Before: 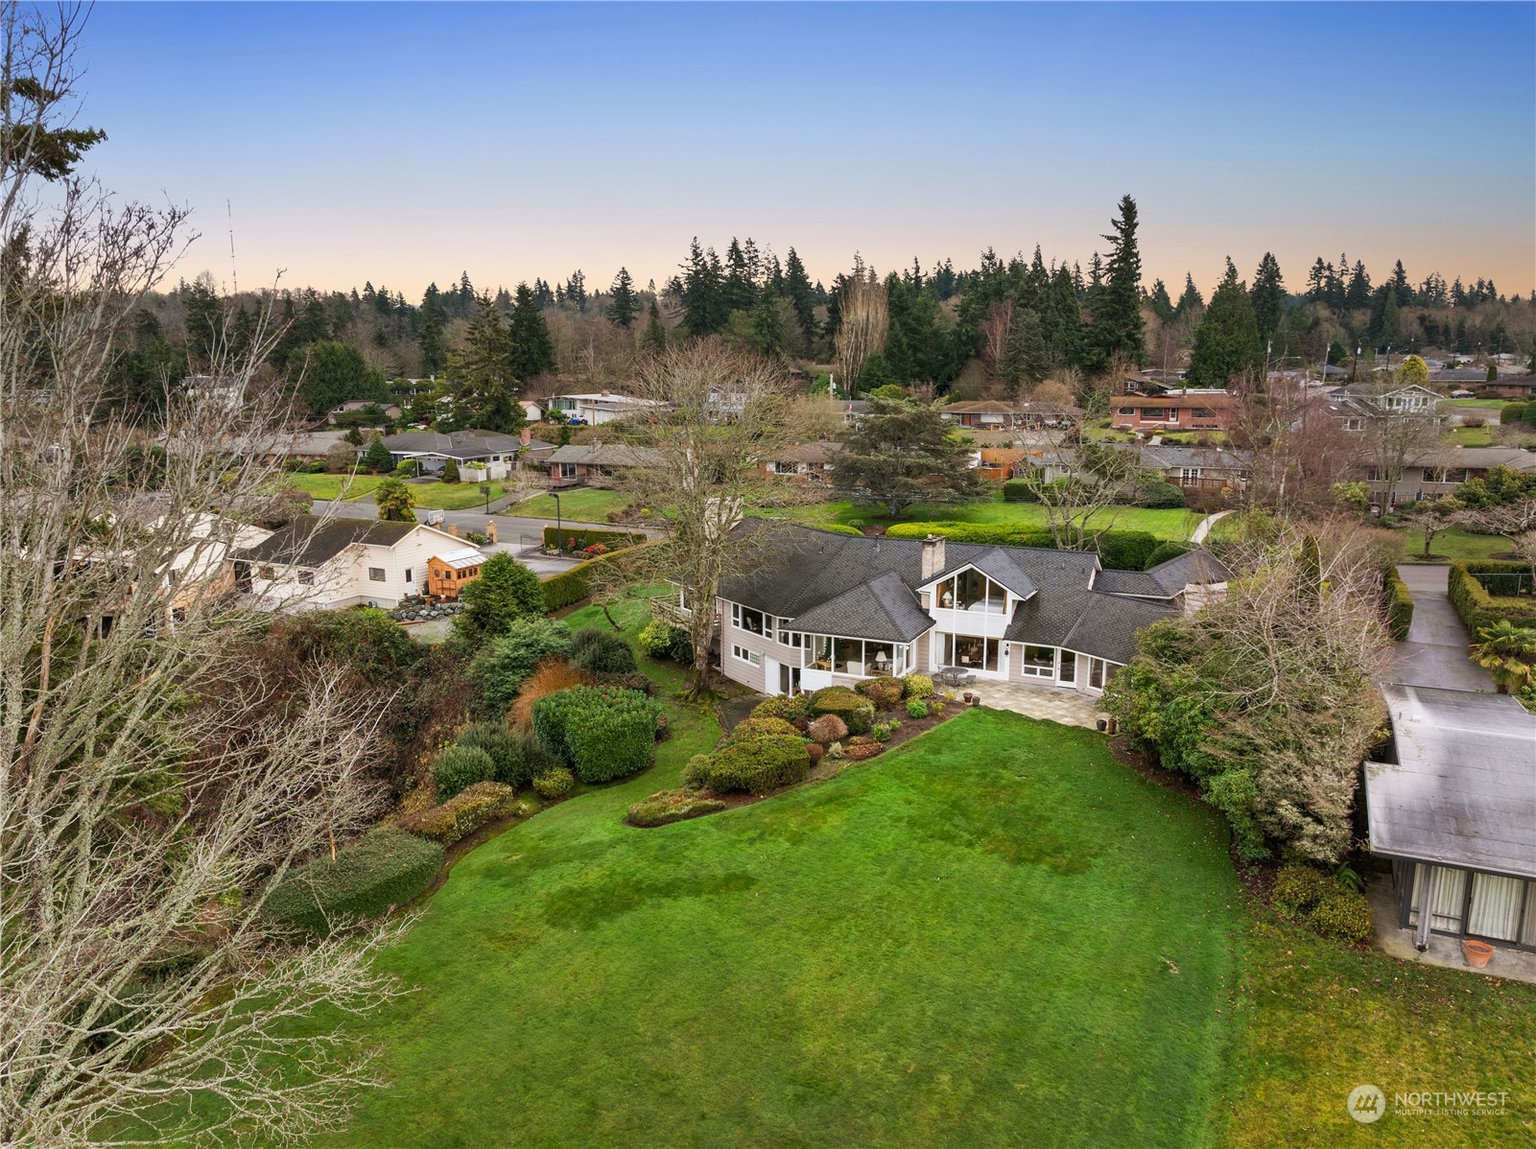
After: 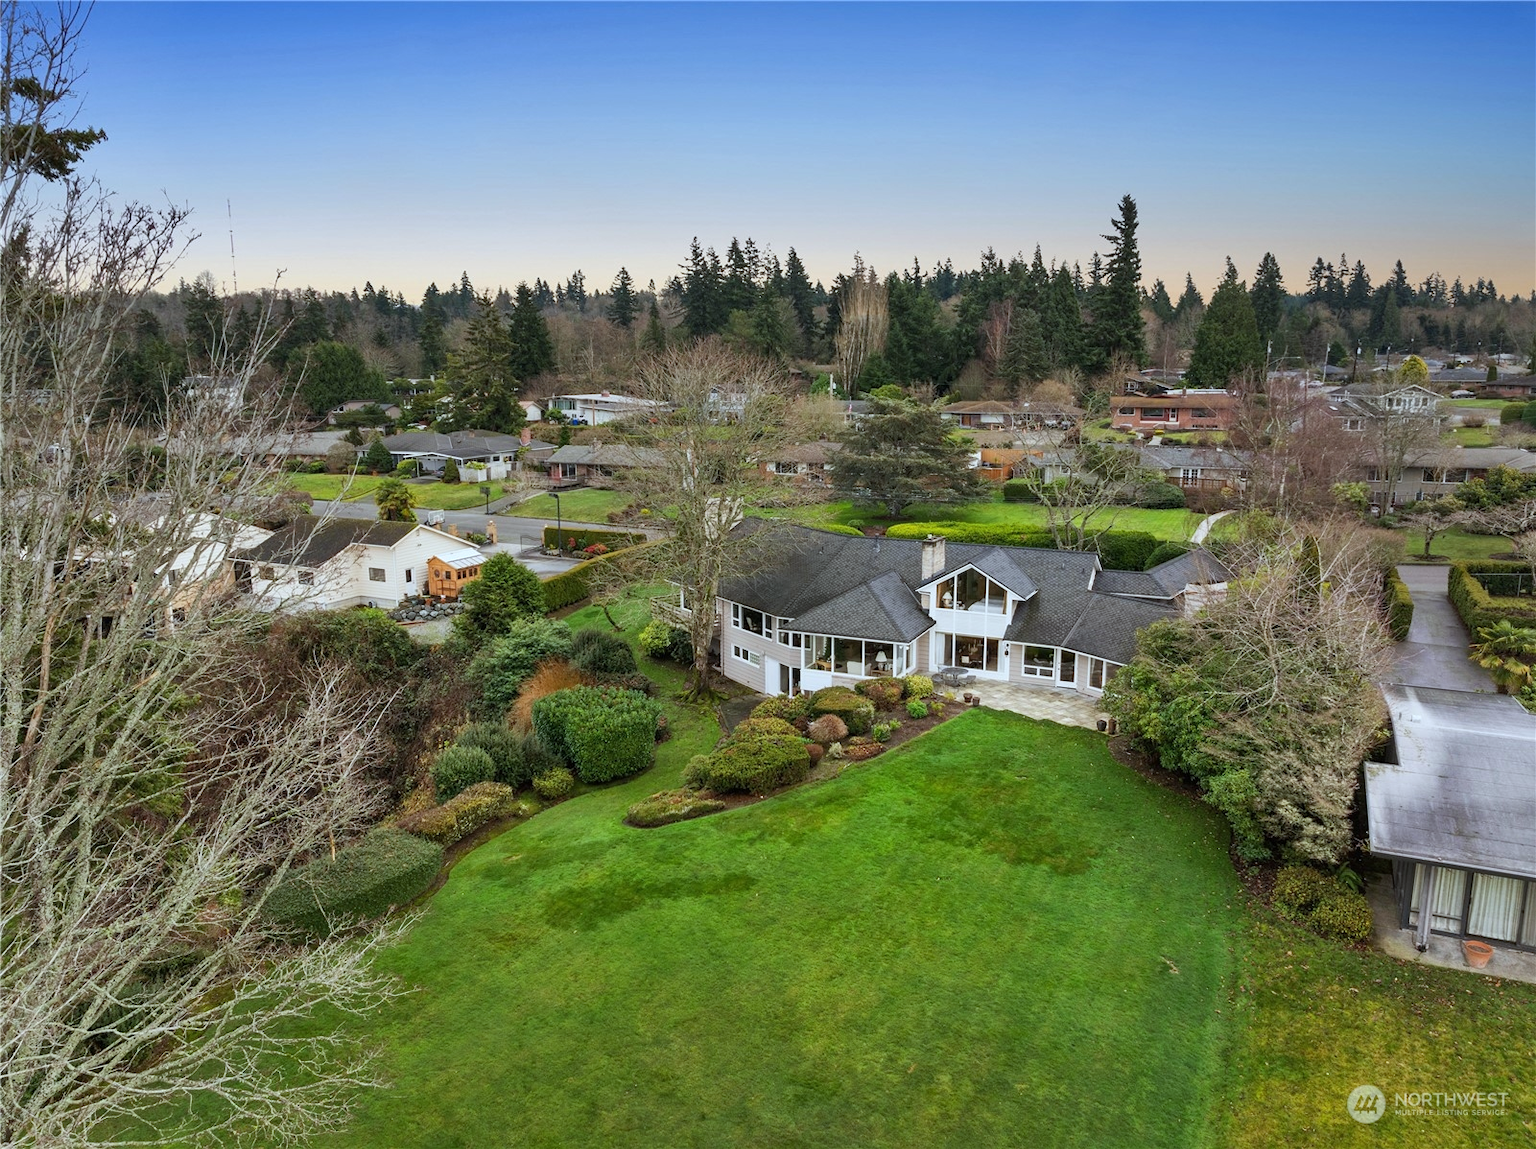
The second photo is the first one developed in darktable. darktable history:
shadows and highlights: white point adjustment 0.05, highlights color adjustment 55.9%, soften with gaussian
white balance: red 0.925, blue 1.046
